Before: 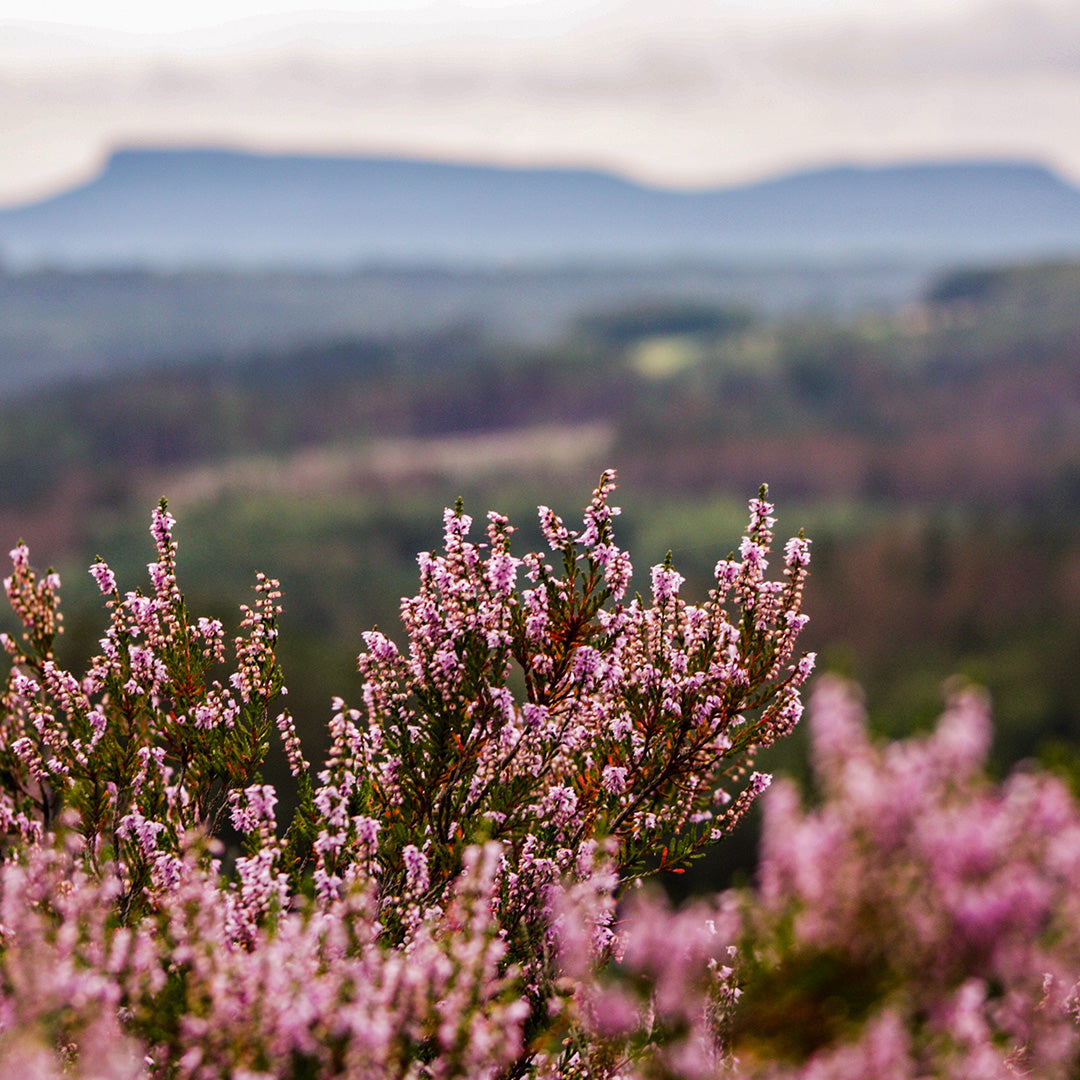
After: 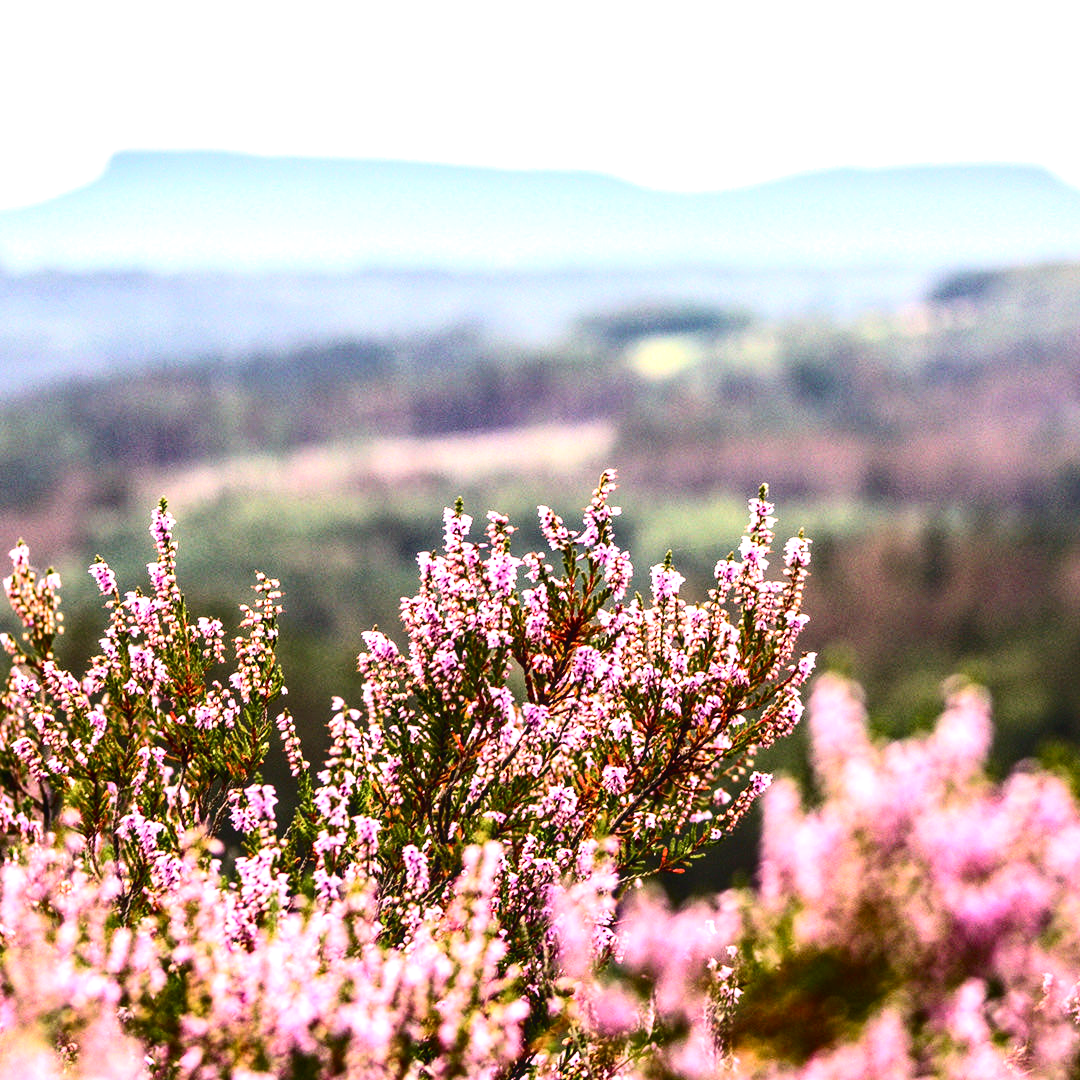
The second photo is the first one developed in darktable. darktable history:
local contrast: detail 117%
contrast brightness saturation: contrast 0.28
exposure: black level correction 0.001, exposure 1.398 EV, compensate exposure bias true, compensate highlight preservation false
